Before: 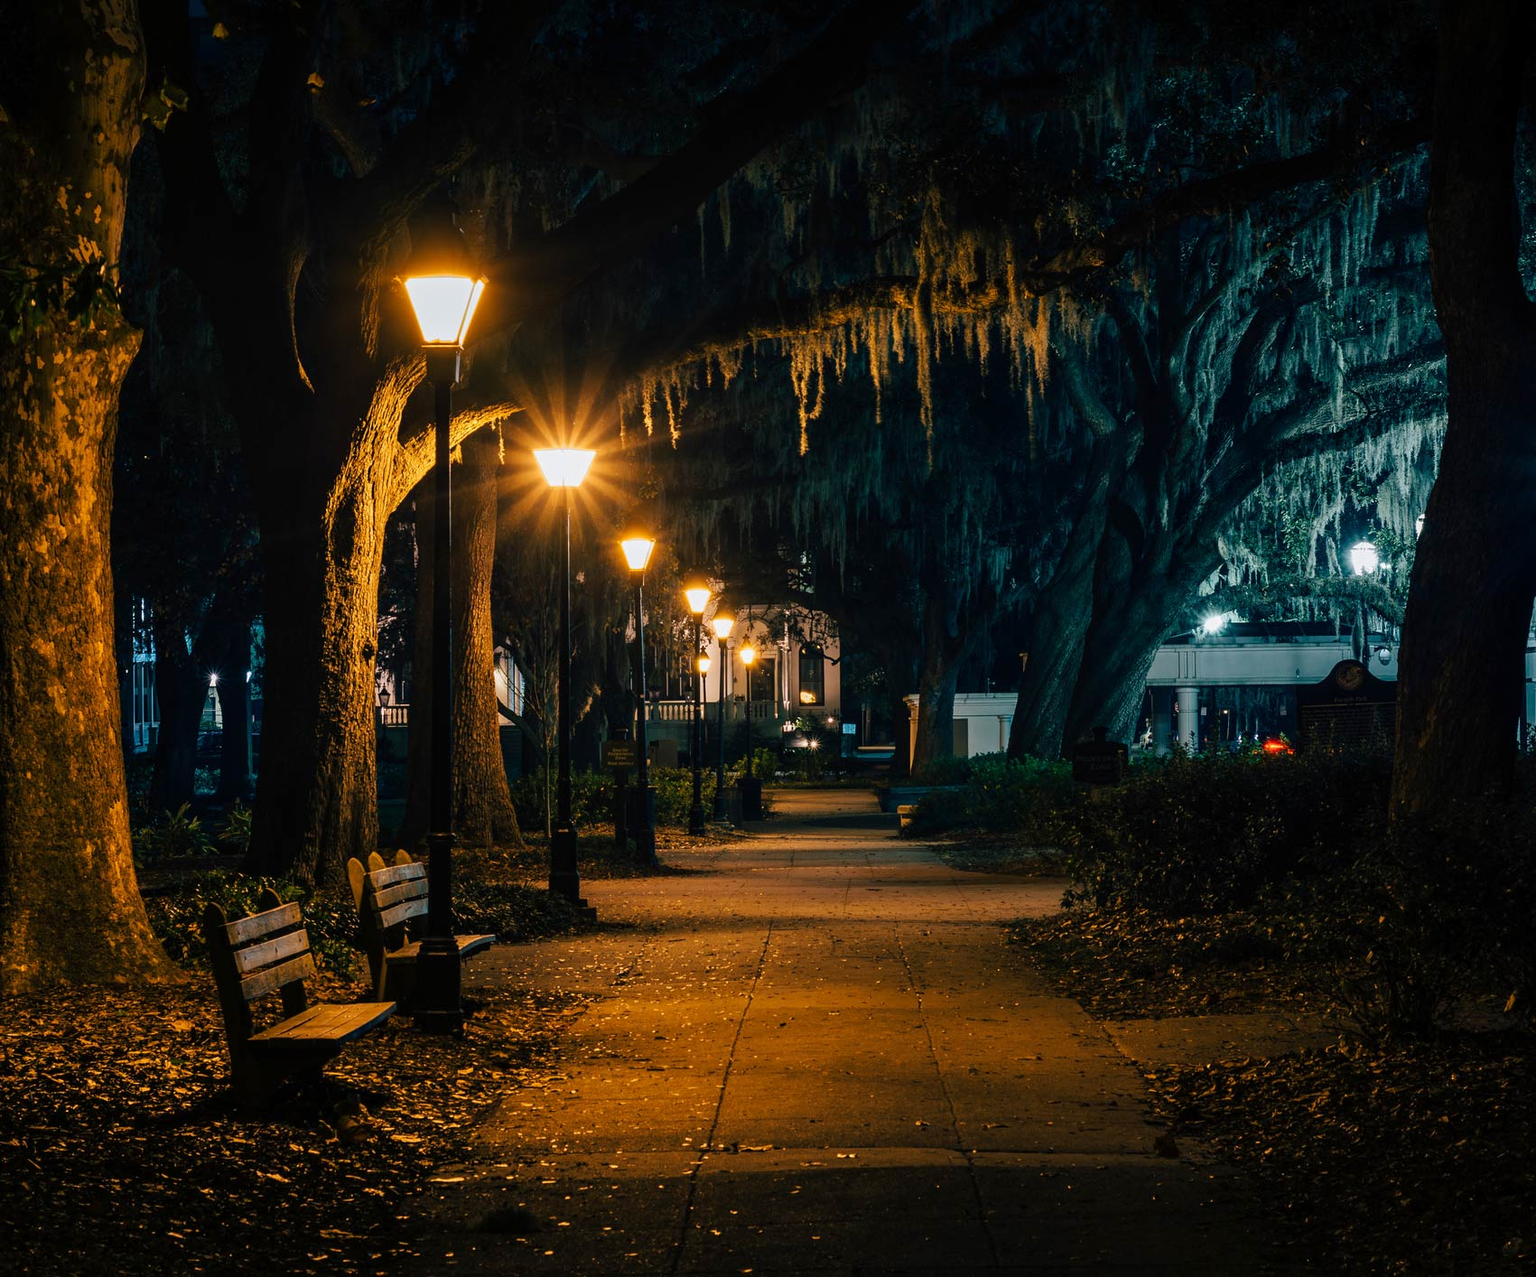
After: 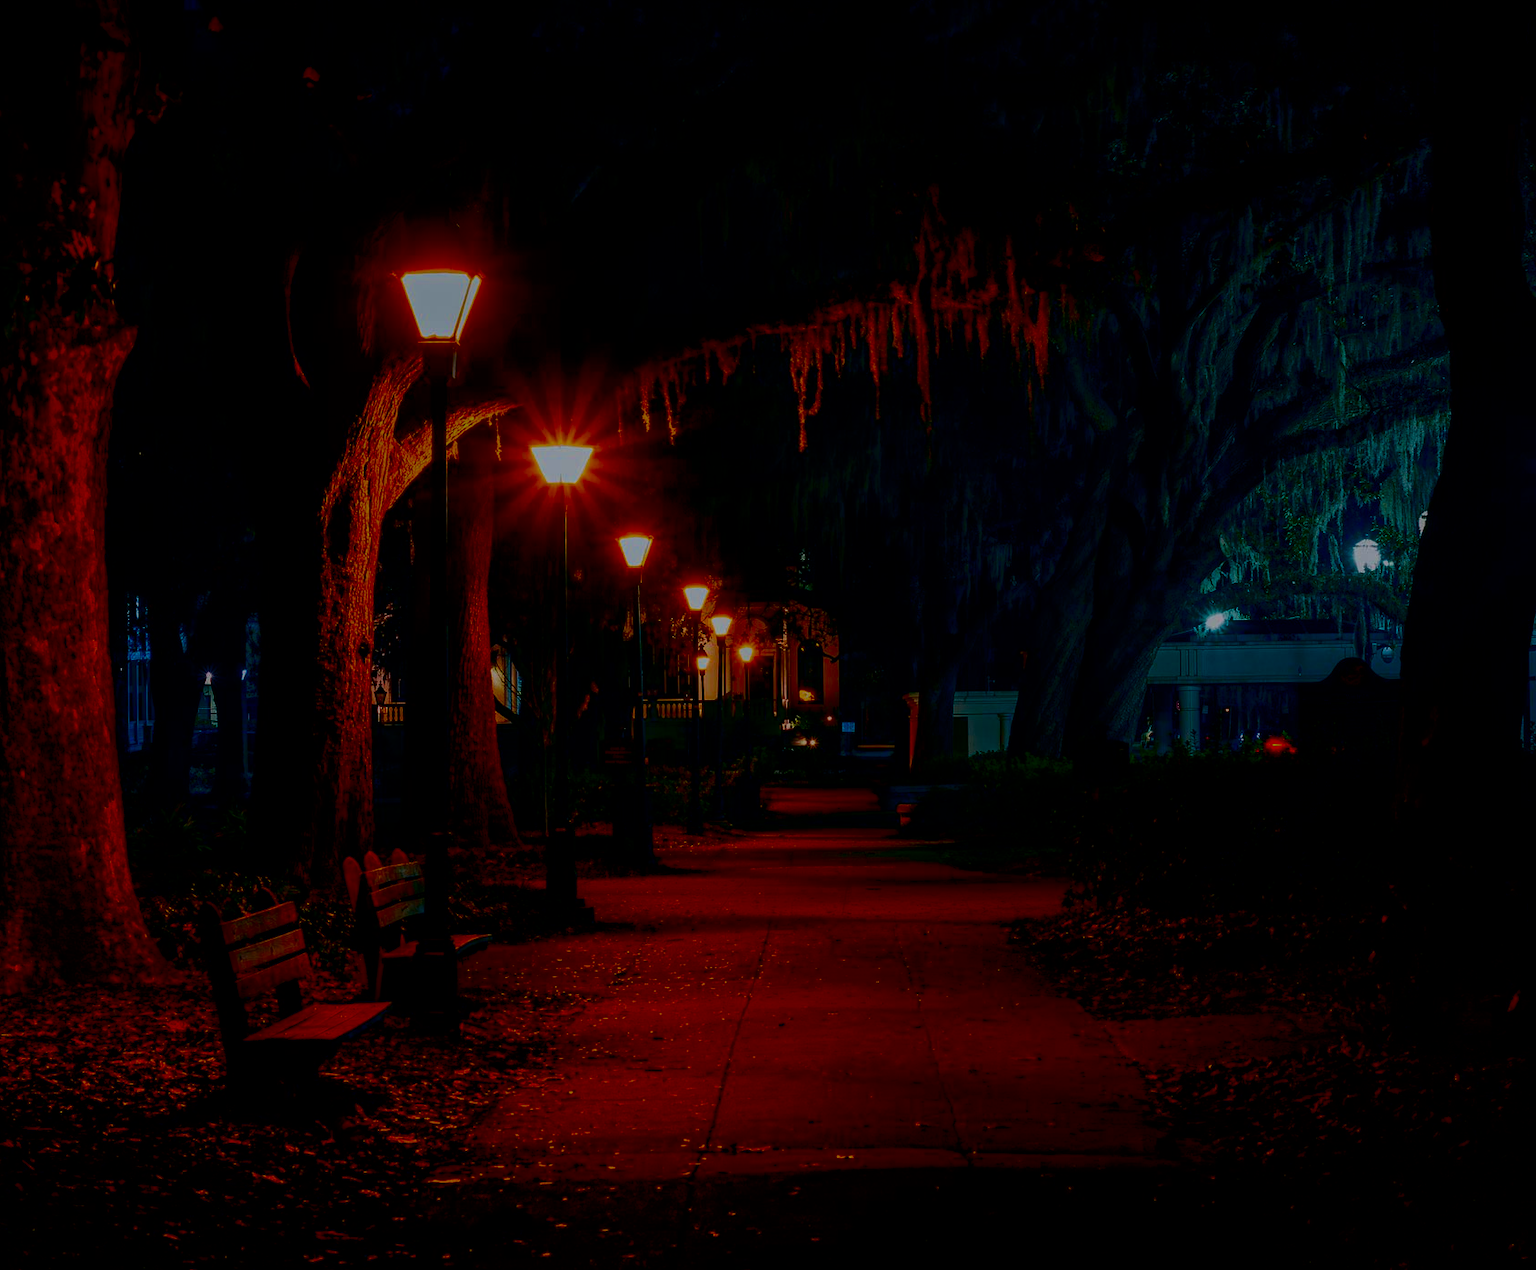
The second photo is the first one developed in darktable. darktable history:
crop: left 0.433%, top 0.564%, right 0.192%, bottom 0.533%
haze removal: strength 0.087, compatibility mode true, adaptive false
filmic rgb: black relative exposure -7.65 EV, white relative exposure 4.56 EV, threshold 3.02 EV, hardness 3.61, color science v6 (2022), enable highlight reconstruction true
contrast brightness saturation: brightness -0.989, saturation 0.992
